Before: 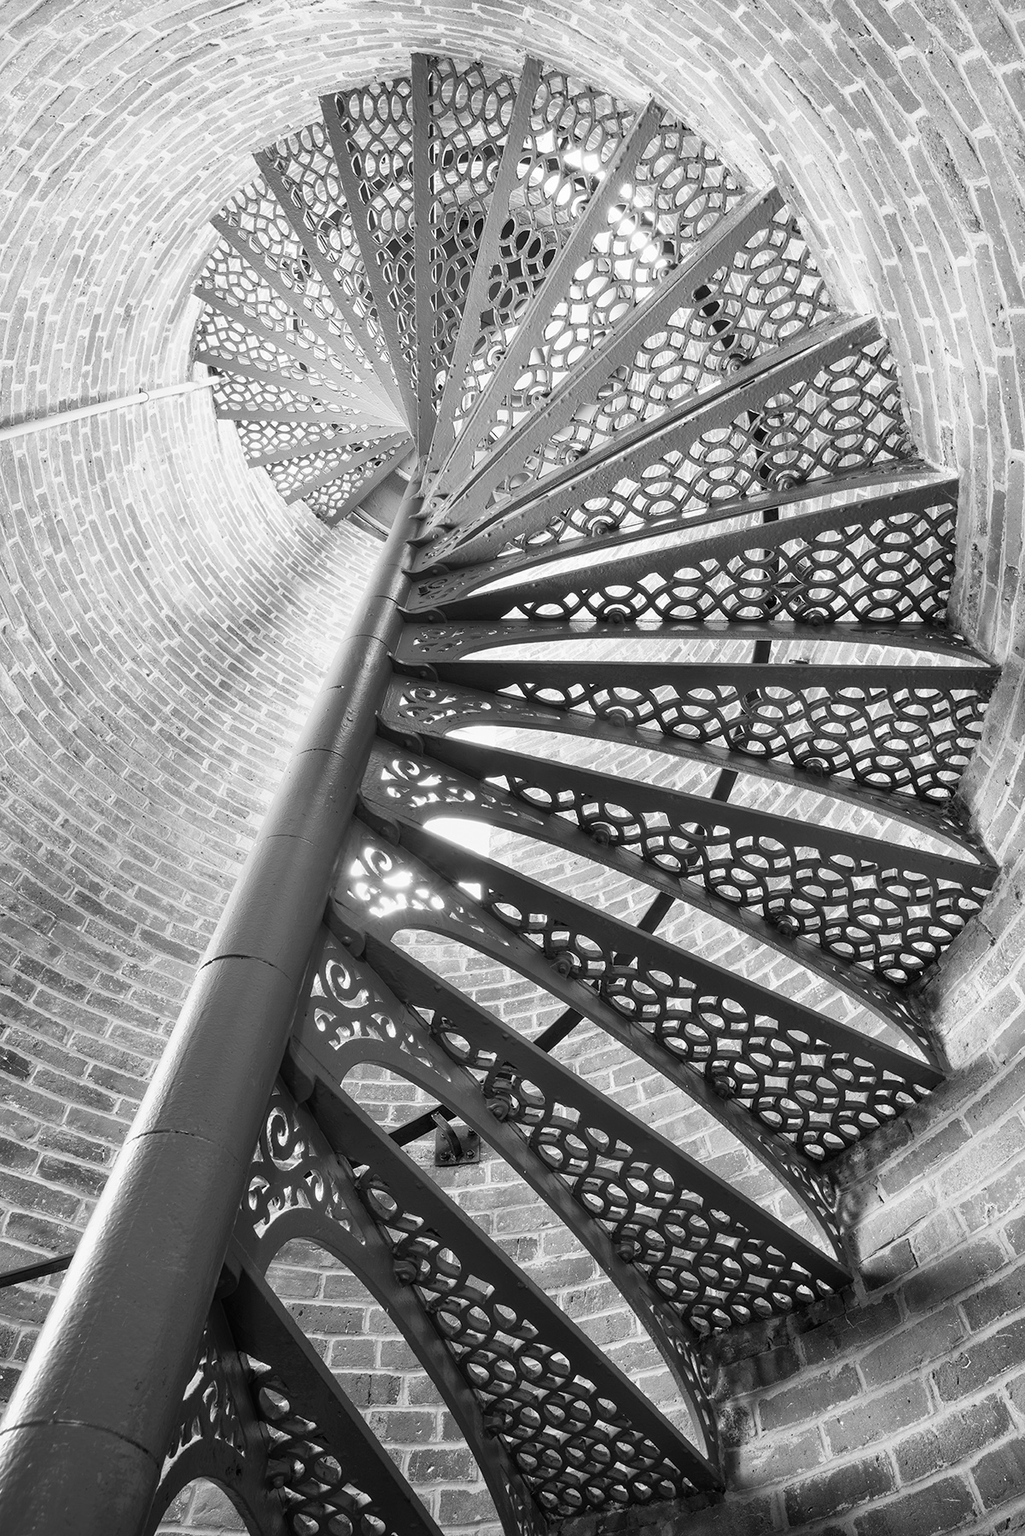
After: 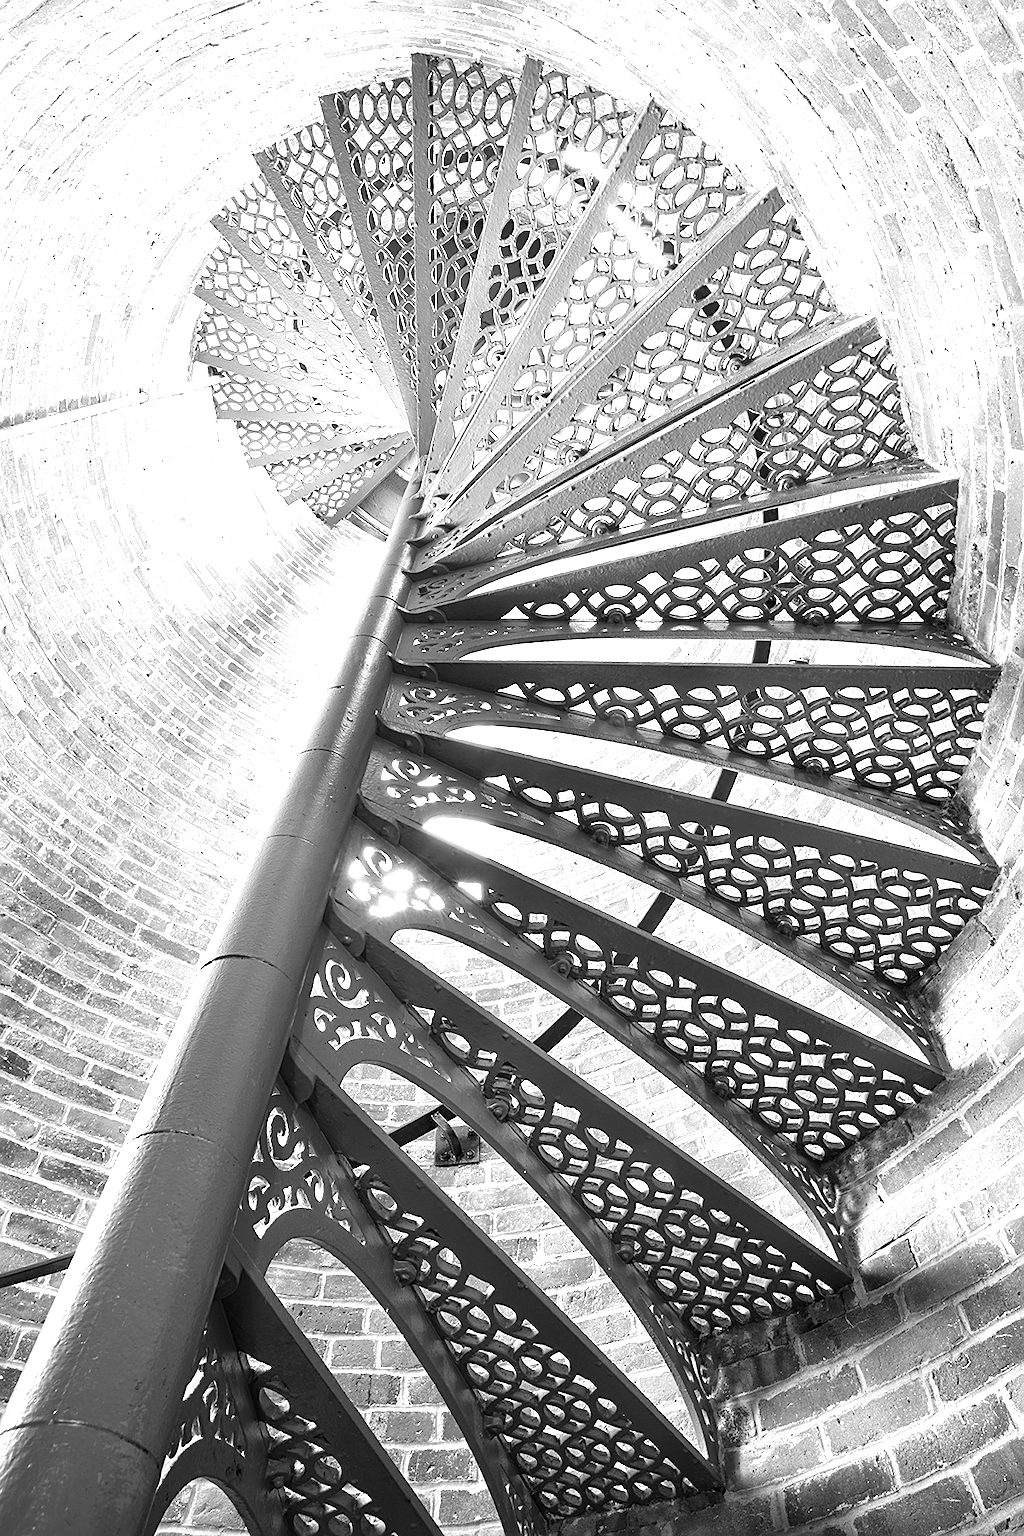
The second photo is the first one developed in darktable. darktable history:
sharpen: on, module defaults
levels: levels [0, 0.51, 1]
exposure: black level correction 0, exposure 0.949 EV, compensate highlight preservation false
